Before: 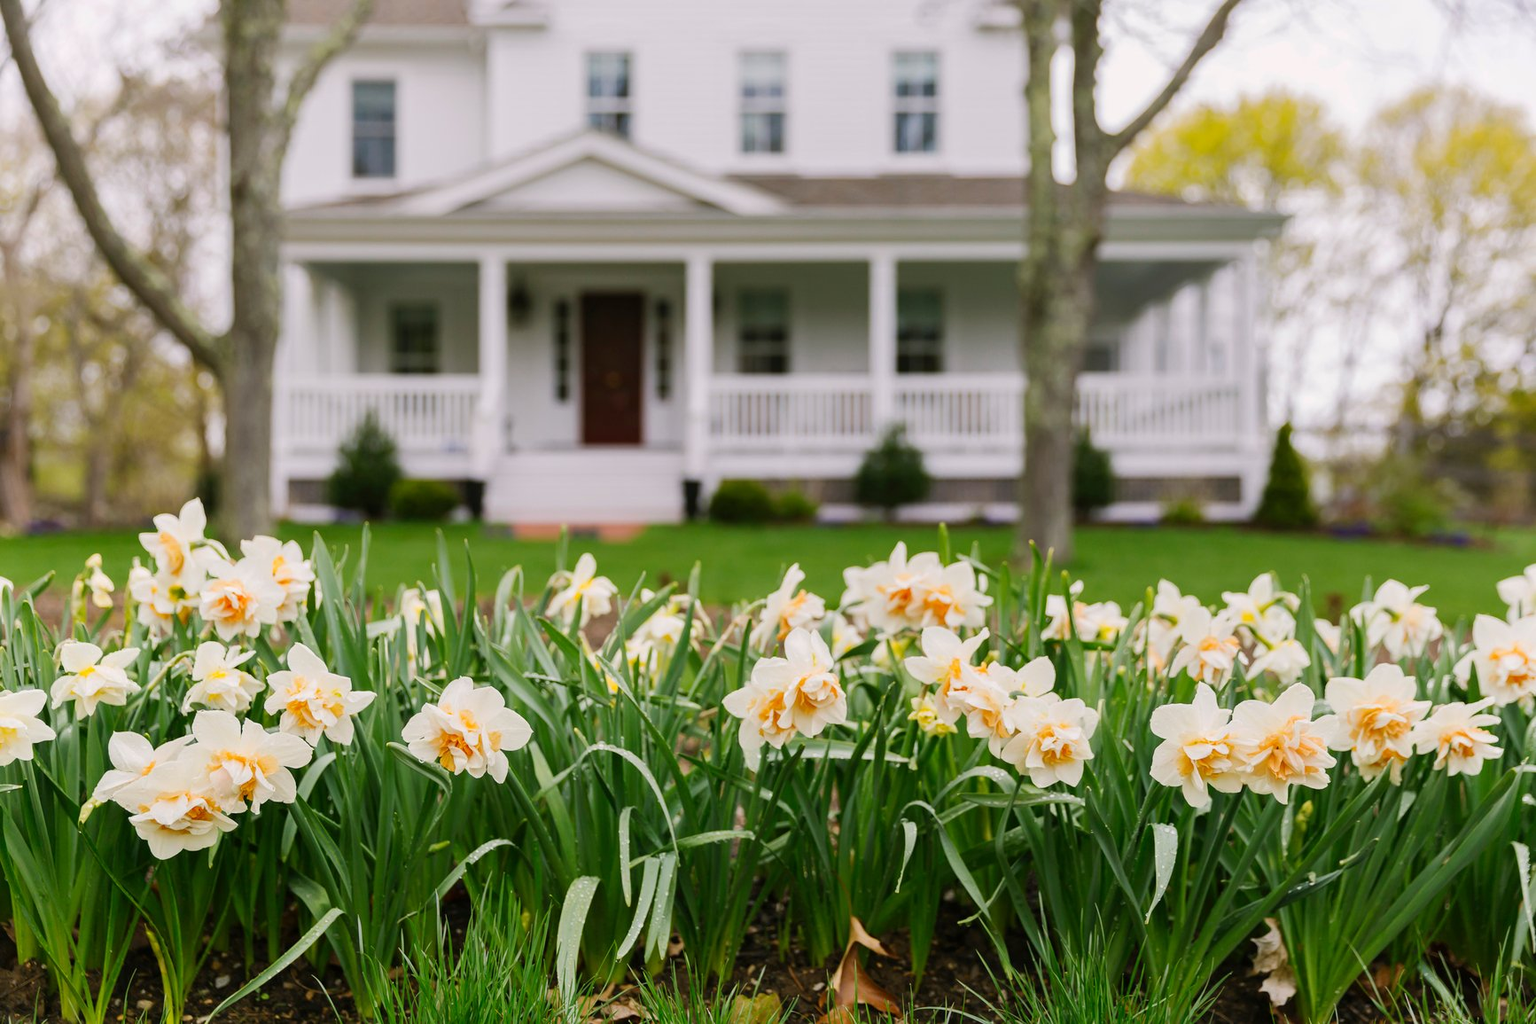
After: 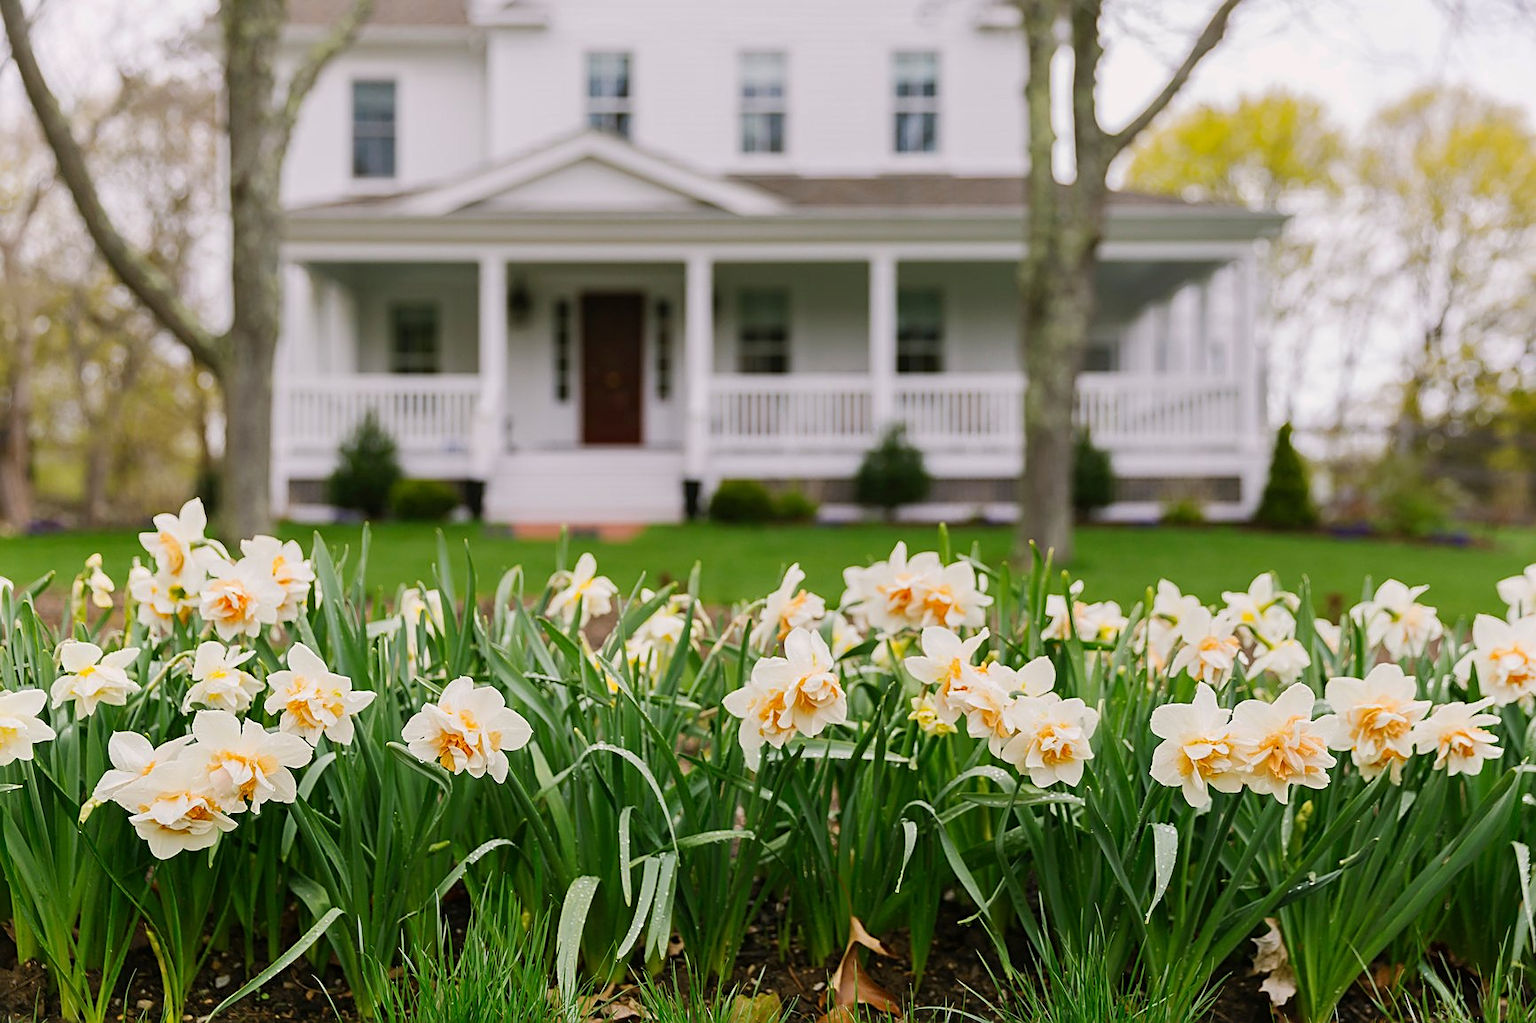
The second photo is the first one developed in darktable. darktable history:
sharpen: on, module defaults
exposure: exposure -0.04 EV, compensate highlight preservation false
